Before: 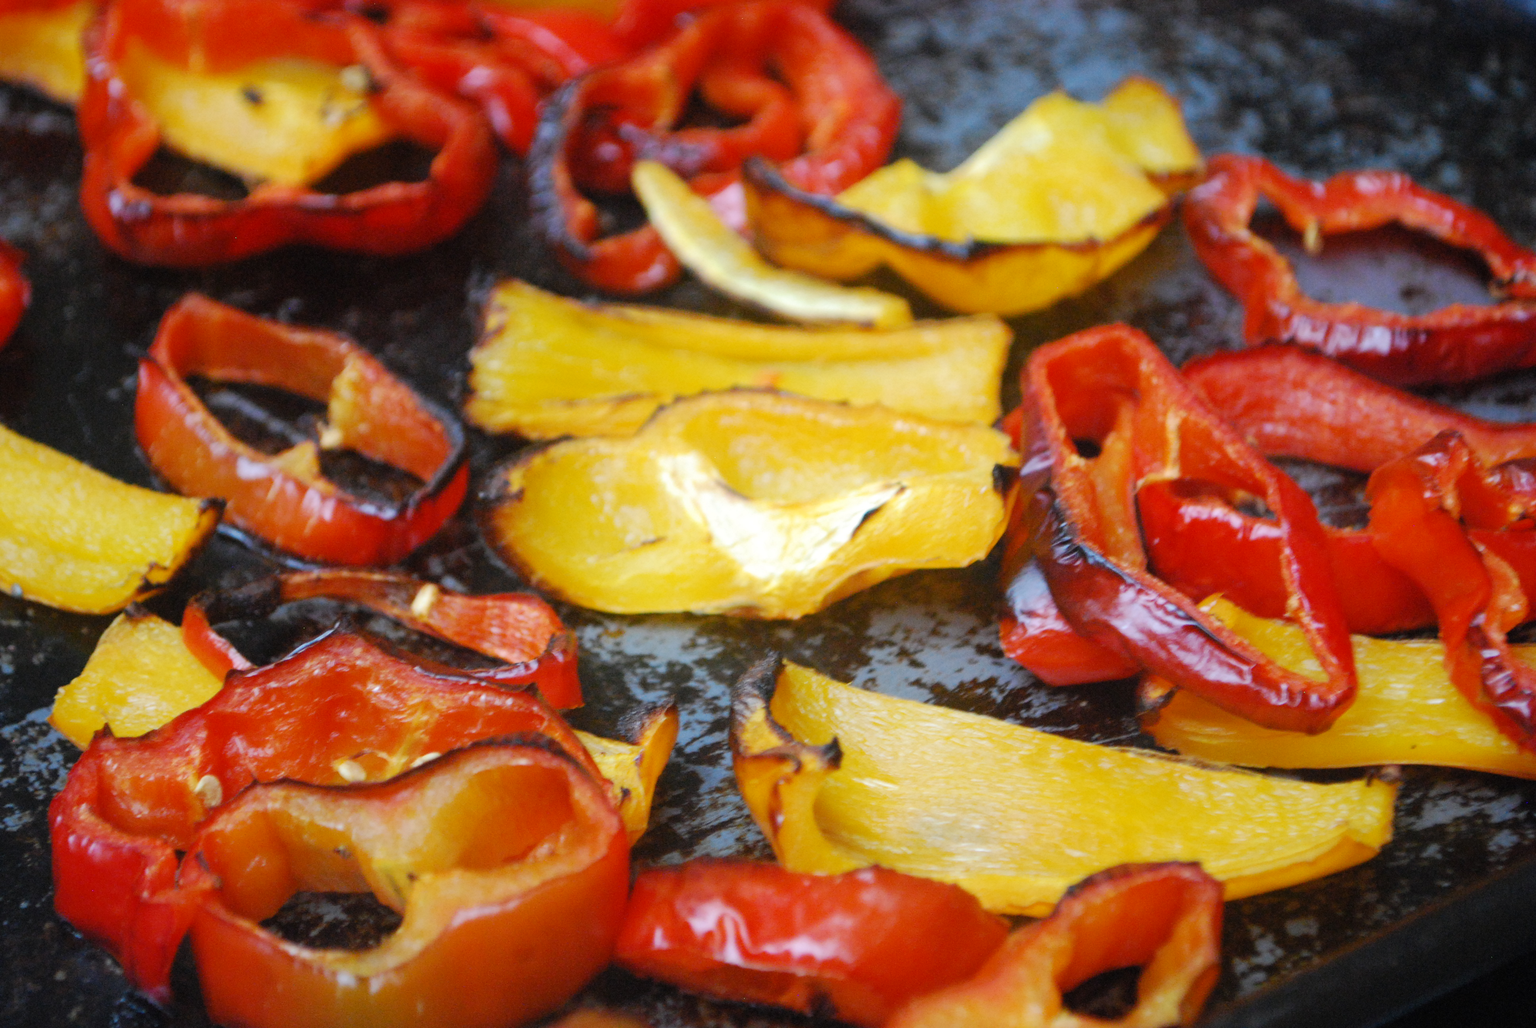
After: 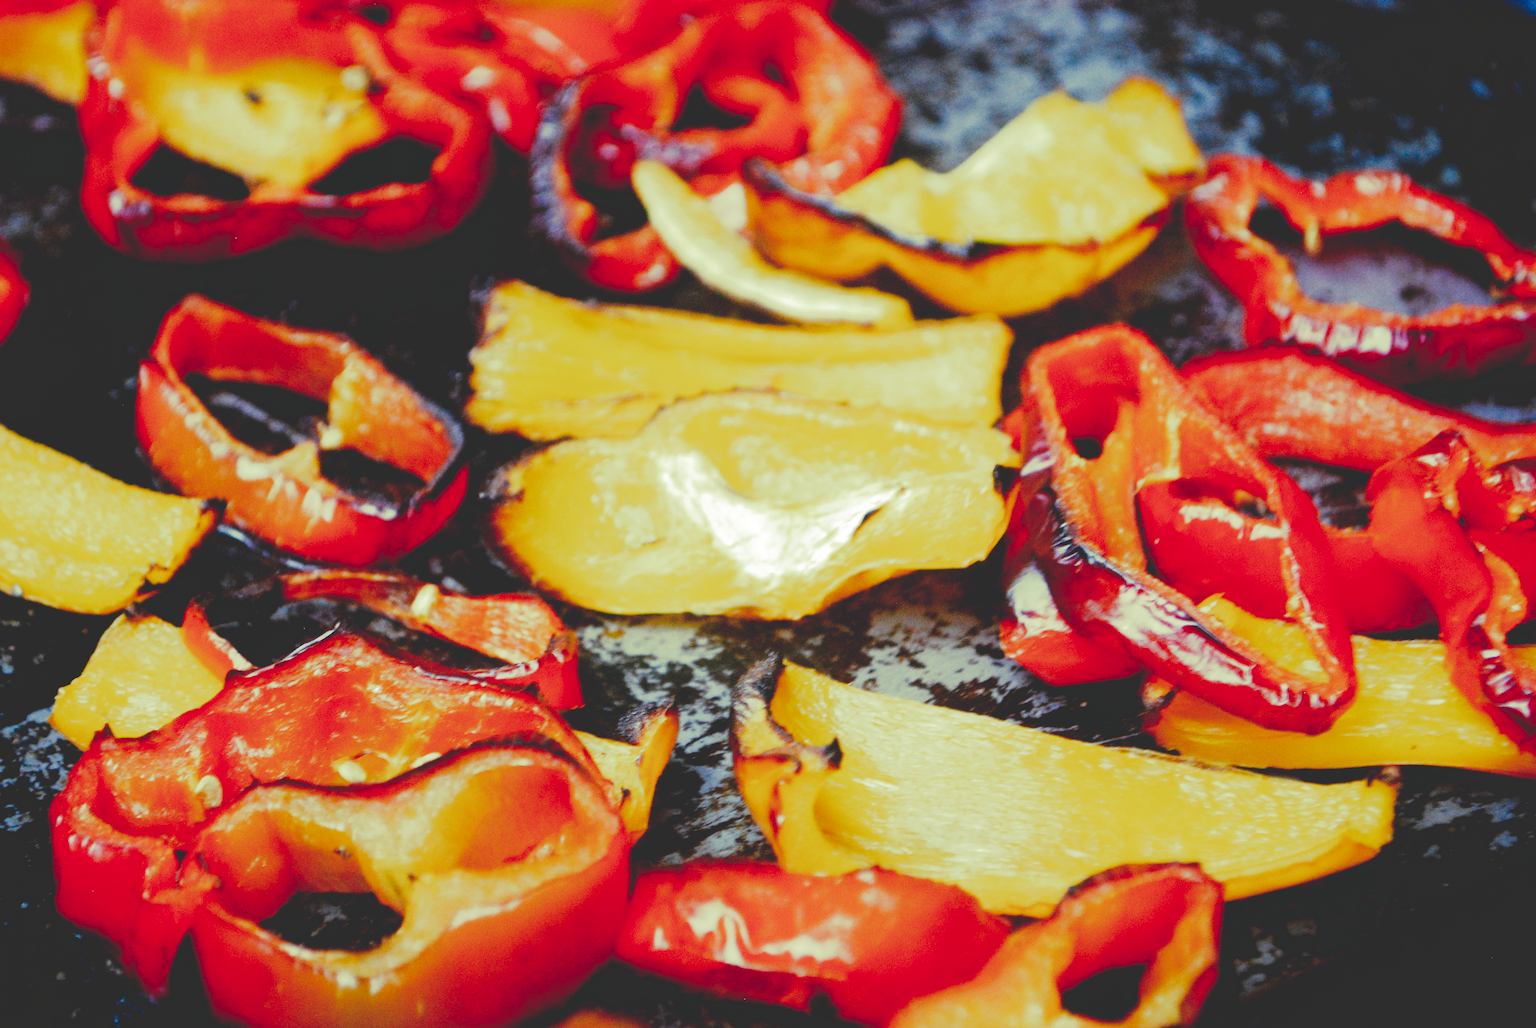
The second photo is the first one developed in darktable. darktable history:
tone curve: curves: ch0 [(0, 0) (0.003, 0.185) (0.011, 0.185) (0.025, 0.187) (0.044, 0.185) (0.069, 0.185) (0.1, 0.18) (0.136, 0.18) (0.177, 0.179) (0.224, 0.202) (0.277, 0.252) (0.335, 0.343) (0.399, 0.452) (0.468, 0.553) (0.543, 0.643) (0.623, 0.717) (0.709, 0.778) (0.801, 0.82) (0.898, 0.856) (1, 1)], preserve colors none
split-toning: shadows › hue 290.82°, shadows › saturation 0.34, highlights › saturation 0.38, balance 0, compress 50%
